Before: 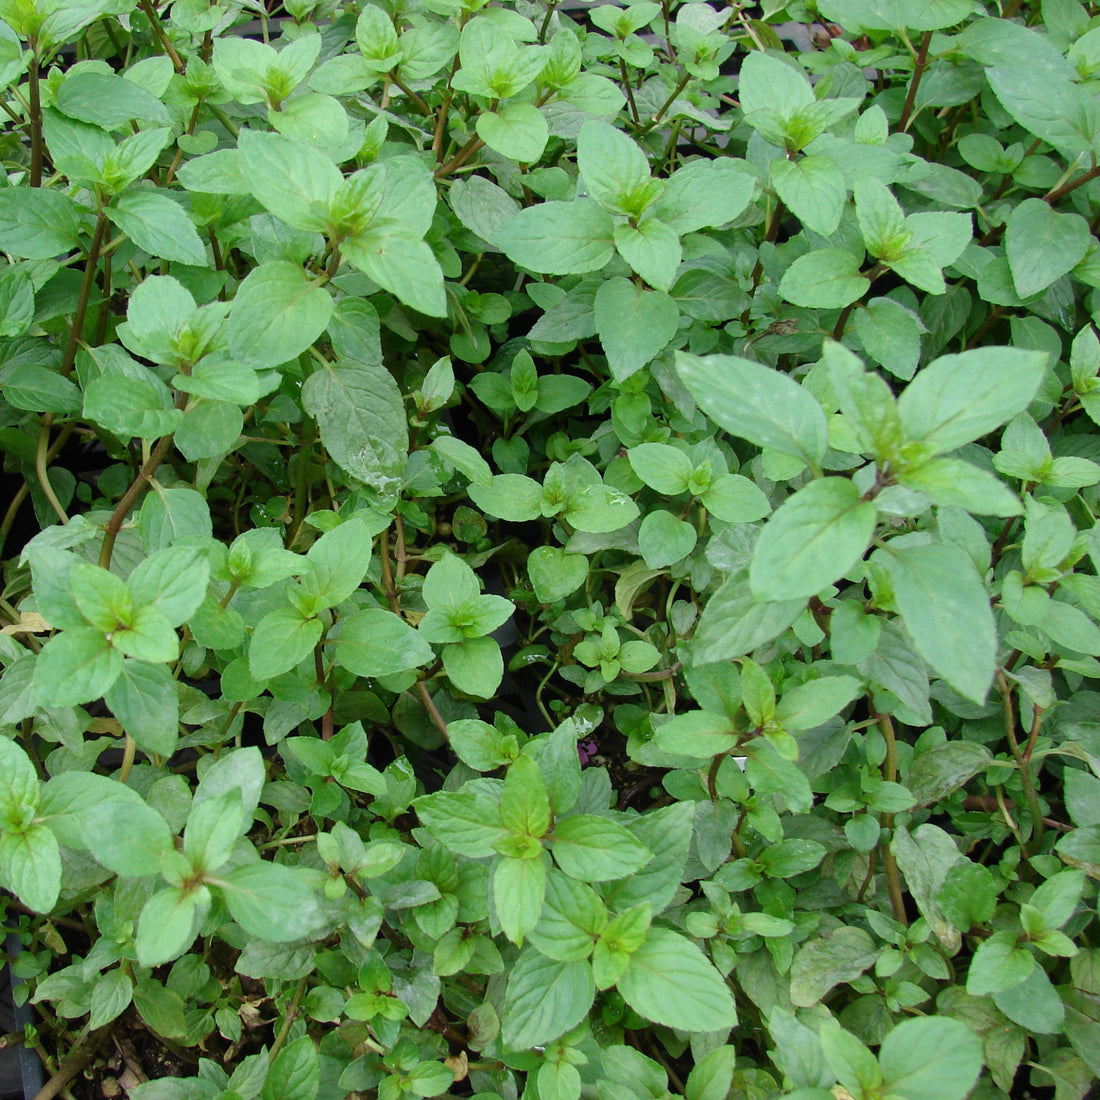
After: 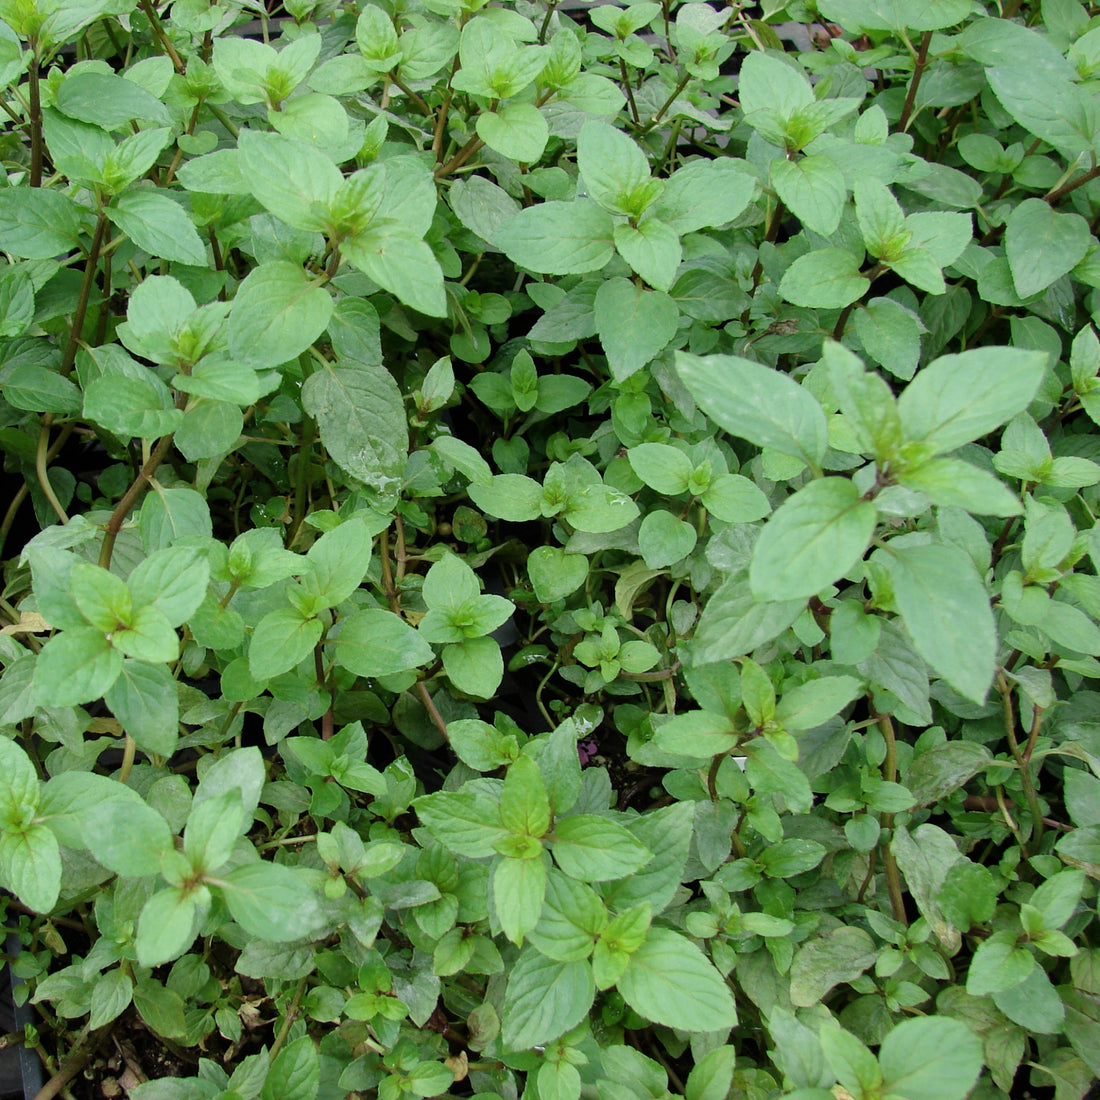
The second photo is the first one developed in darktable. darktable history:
color correction: highlights b* 3.01
contrast brightness saturation: saturation -0.059
filmic rgb: black relative exposure -9.62 EV, white relative exposure 3.06 EV, threshold 6 EV, hardness 6.12, enable highlight reconstruction true
